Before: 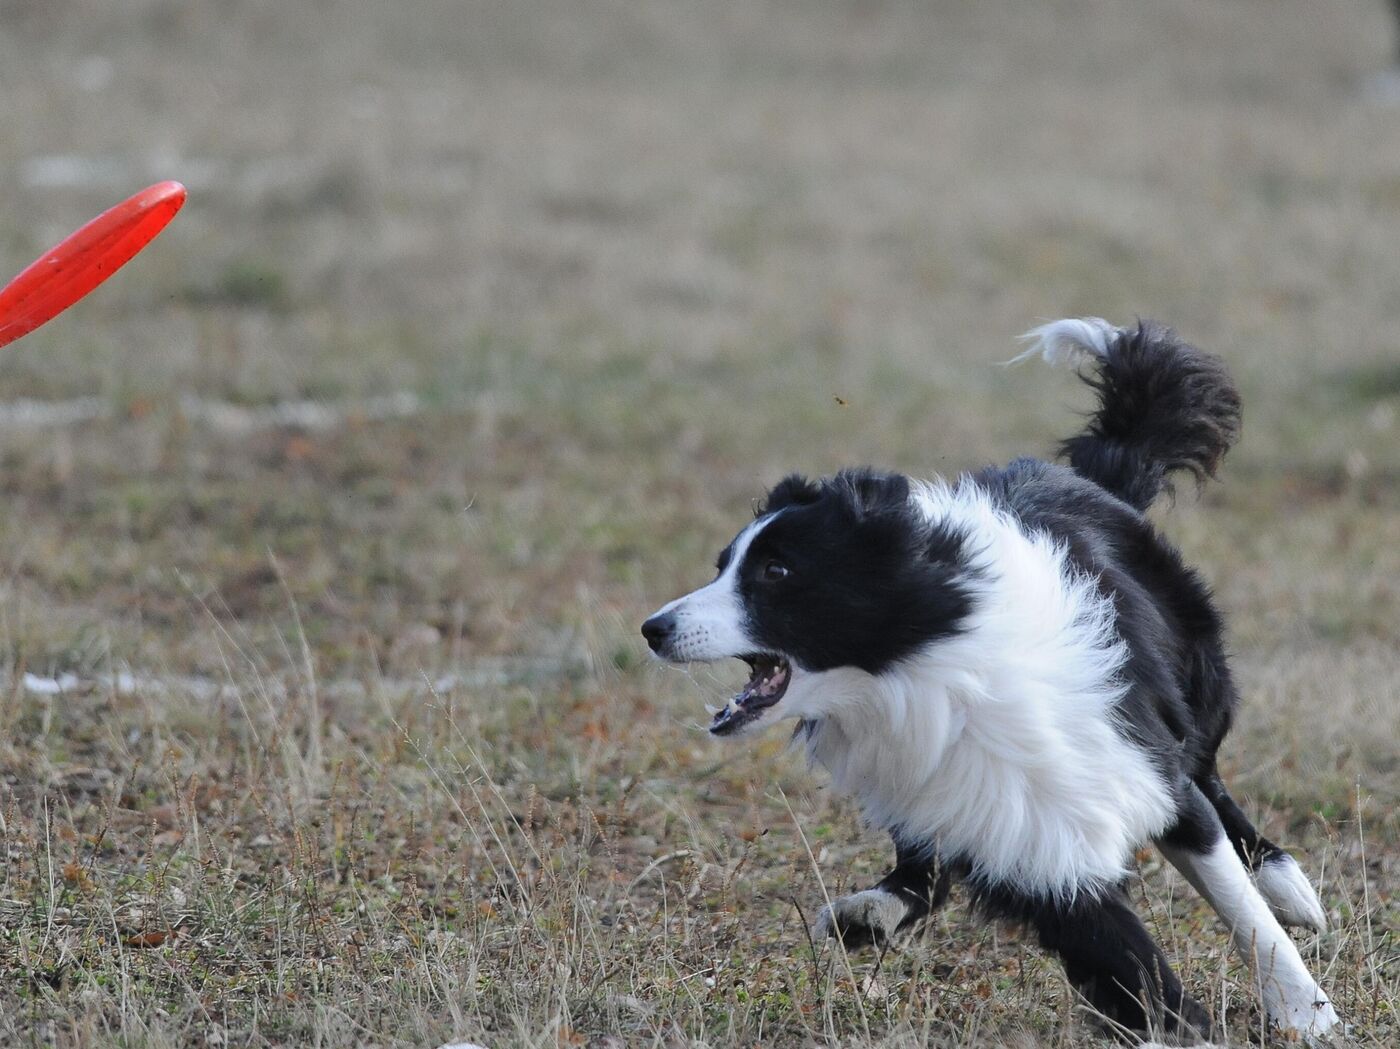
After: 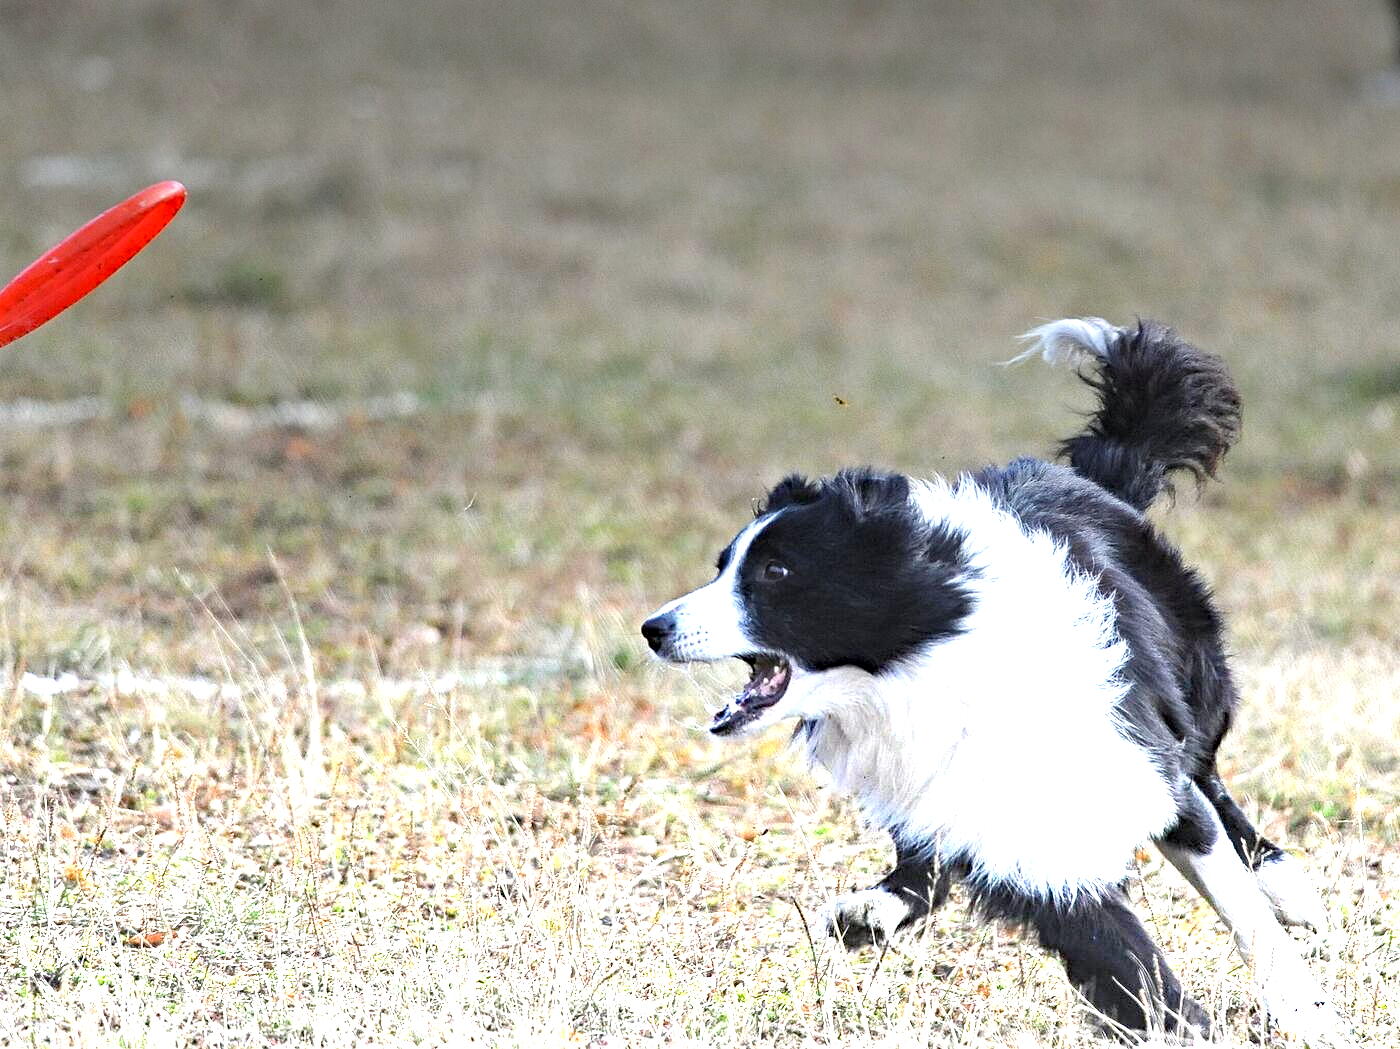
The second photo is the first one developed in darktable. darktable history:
contrast equalizer: y [[0.5, 0.5, 0.5, 0.512, 0.552, 0.62], [0.5 ×6], [0.5 ×4, 0.504, 0.553], [0 ×6], [0 ×6]]
haze removal: strength 0.29, distance 0.25, compatibility mode true, adaptive false
graduated density: density -3.9 EV
